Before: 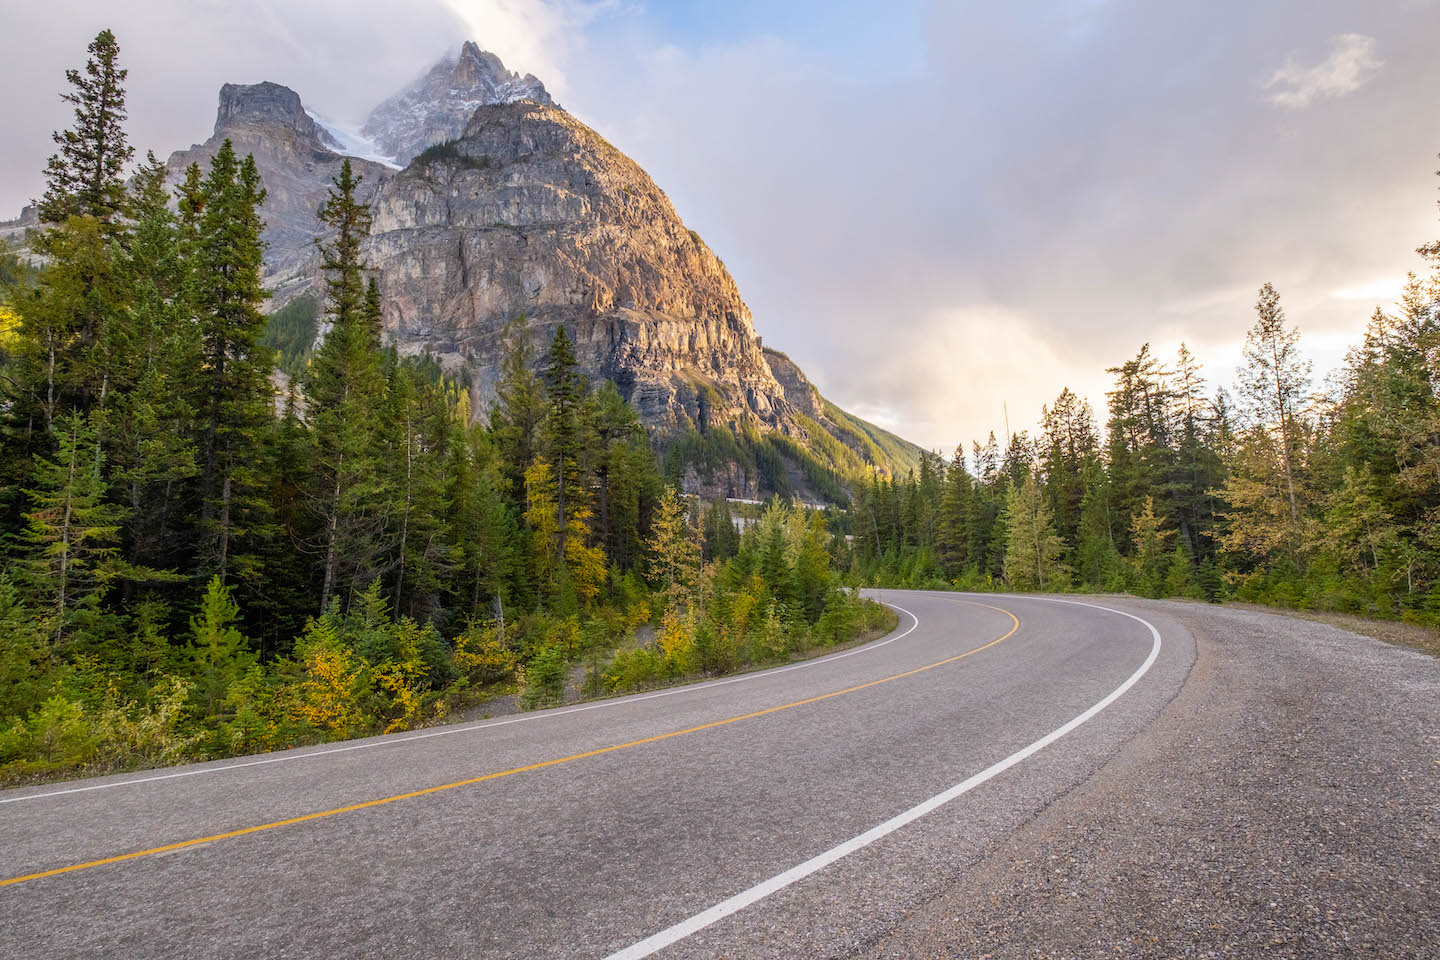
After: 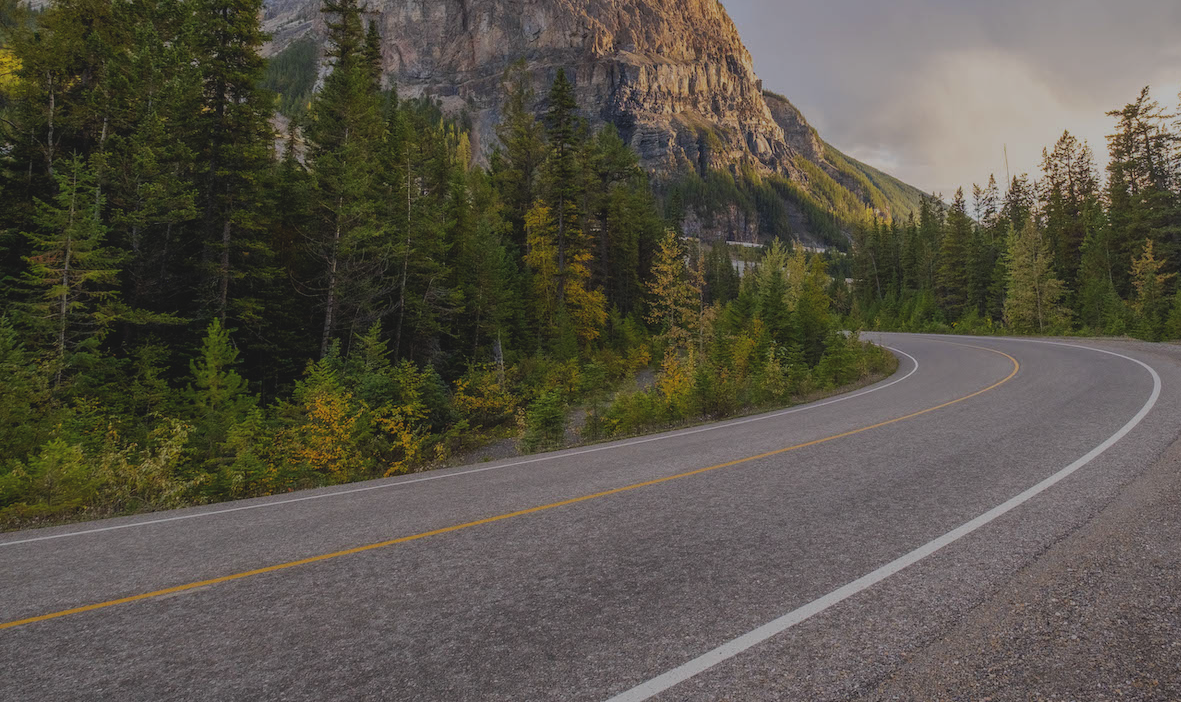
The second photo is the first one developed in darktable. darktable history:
crop: top 26.846%, right 17.938%
exposure: black level correction -0.018, exposure -1.08 EV, compensate highlight preservation false
